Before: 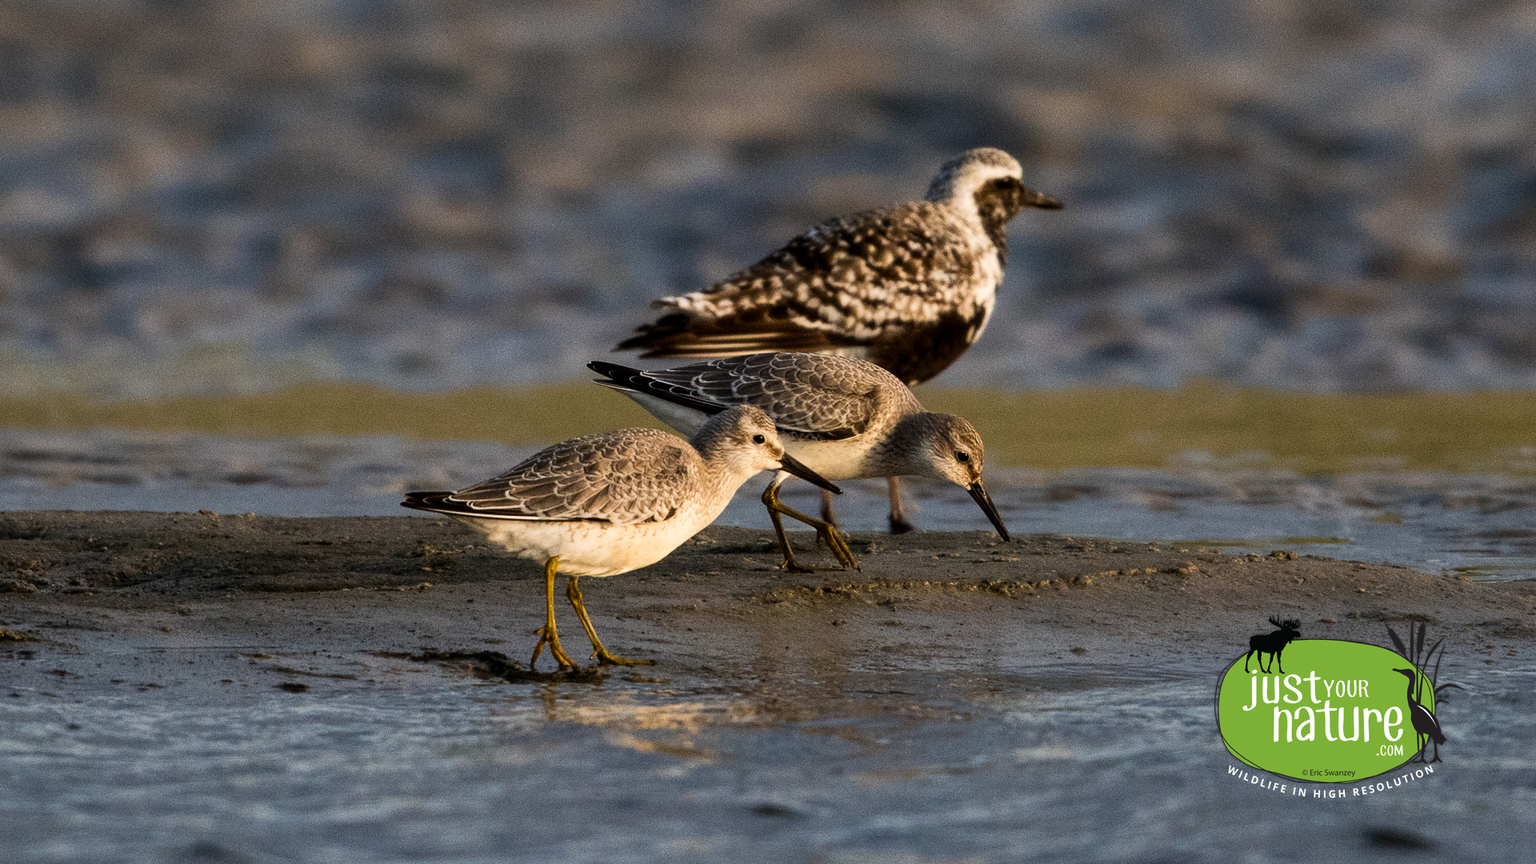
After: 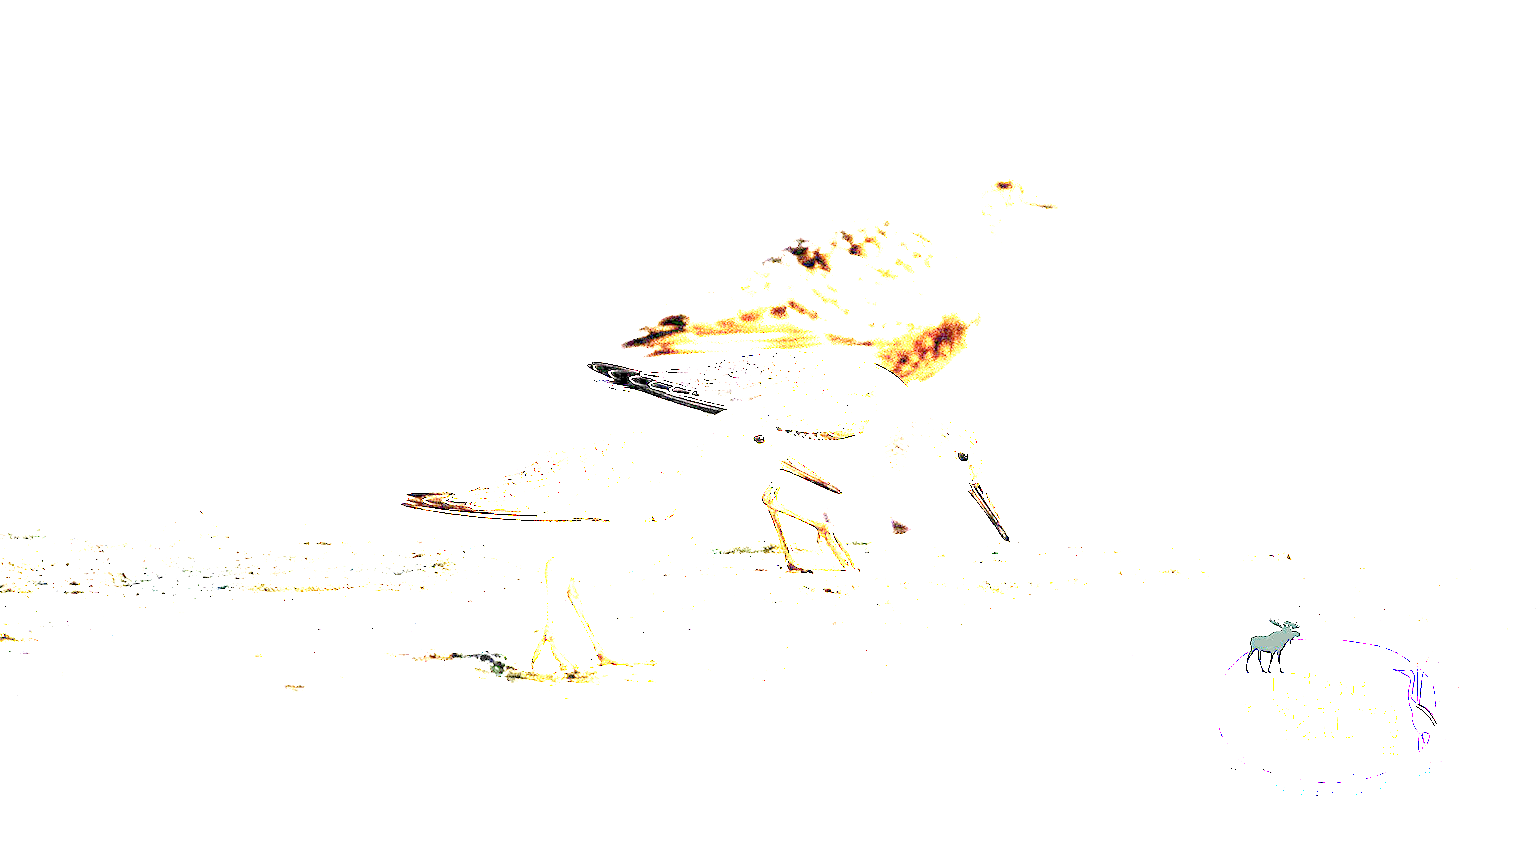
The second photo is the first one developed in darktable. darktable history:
exposure: exposure 8 EV, compensate highlight preservation false
contrast brightness saturation: saturation -0.17
